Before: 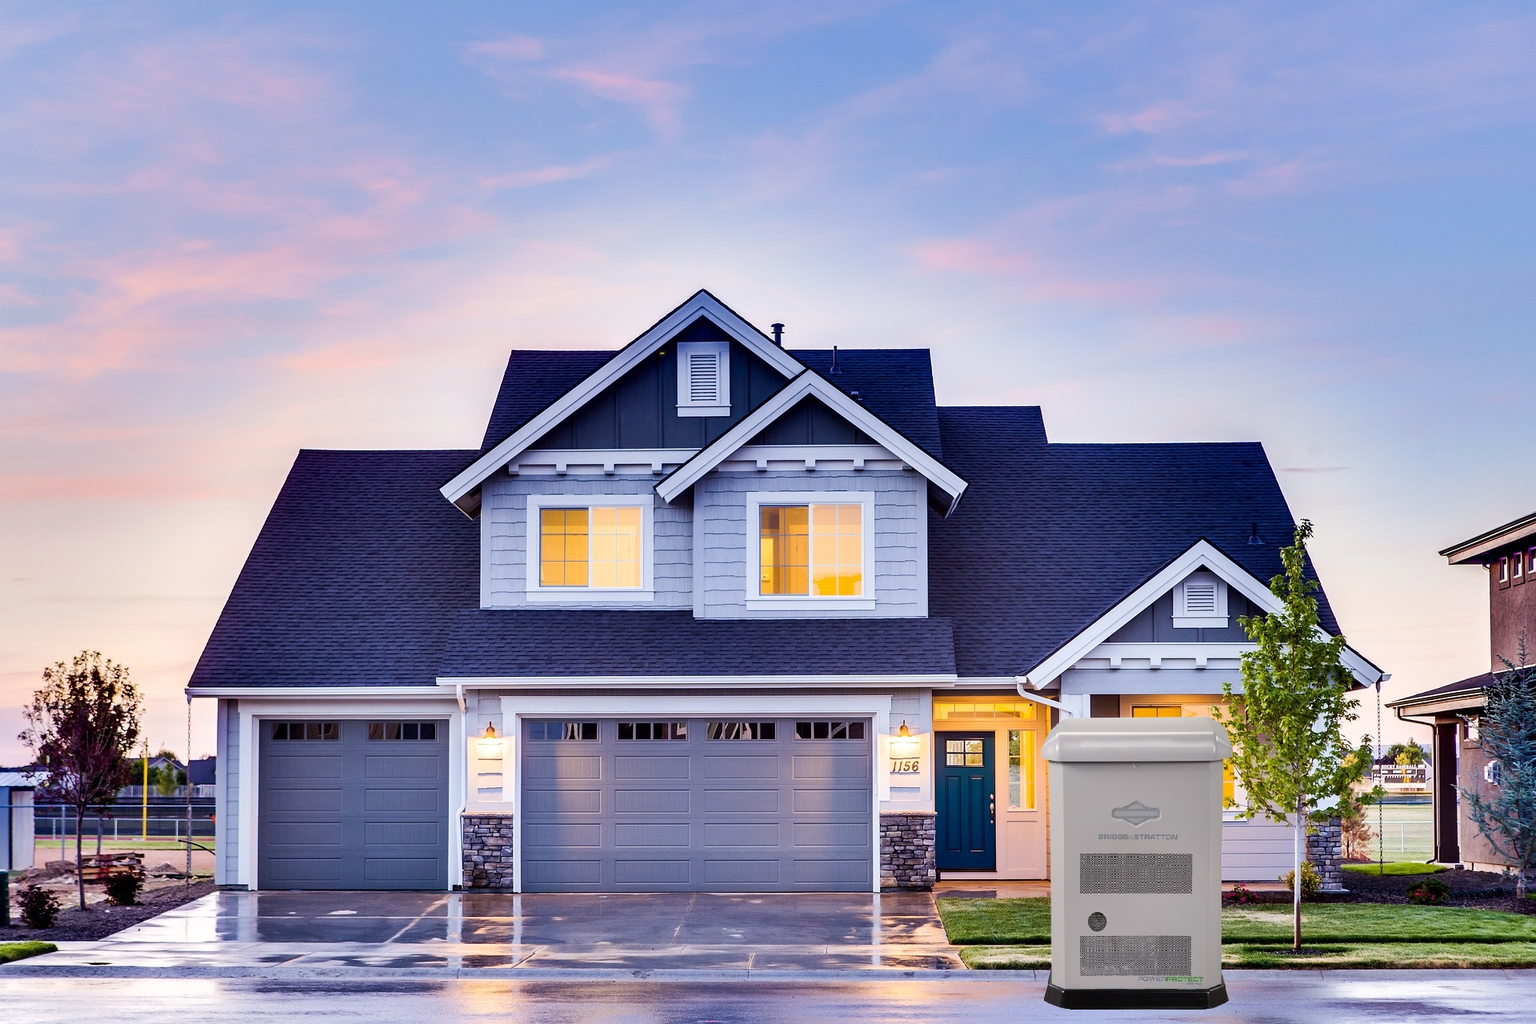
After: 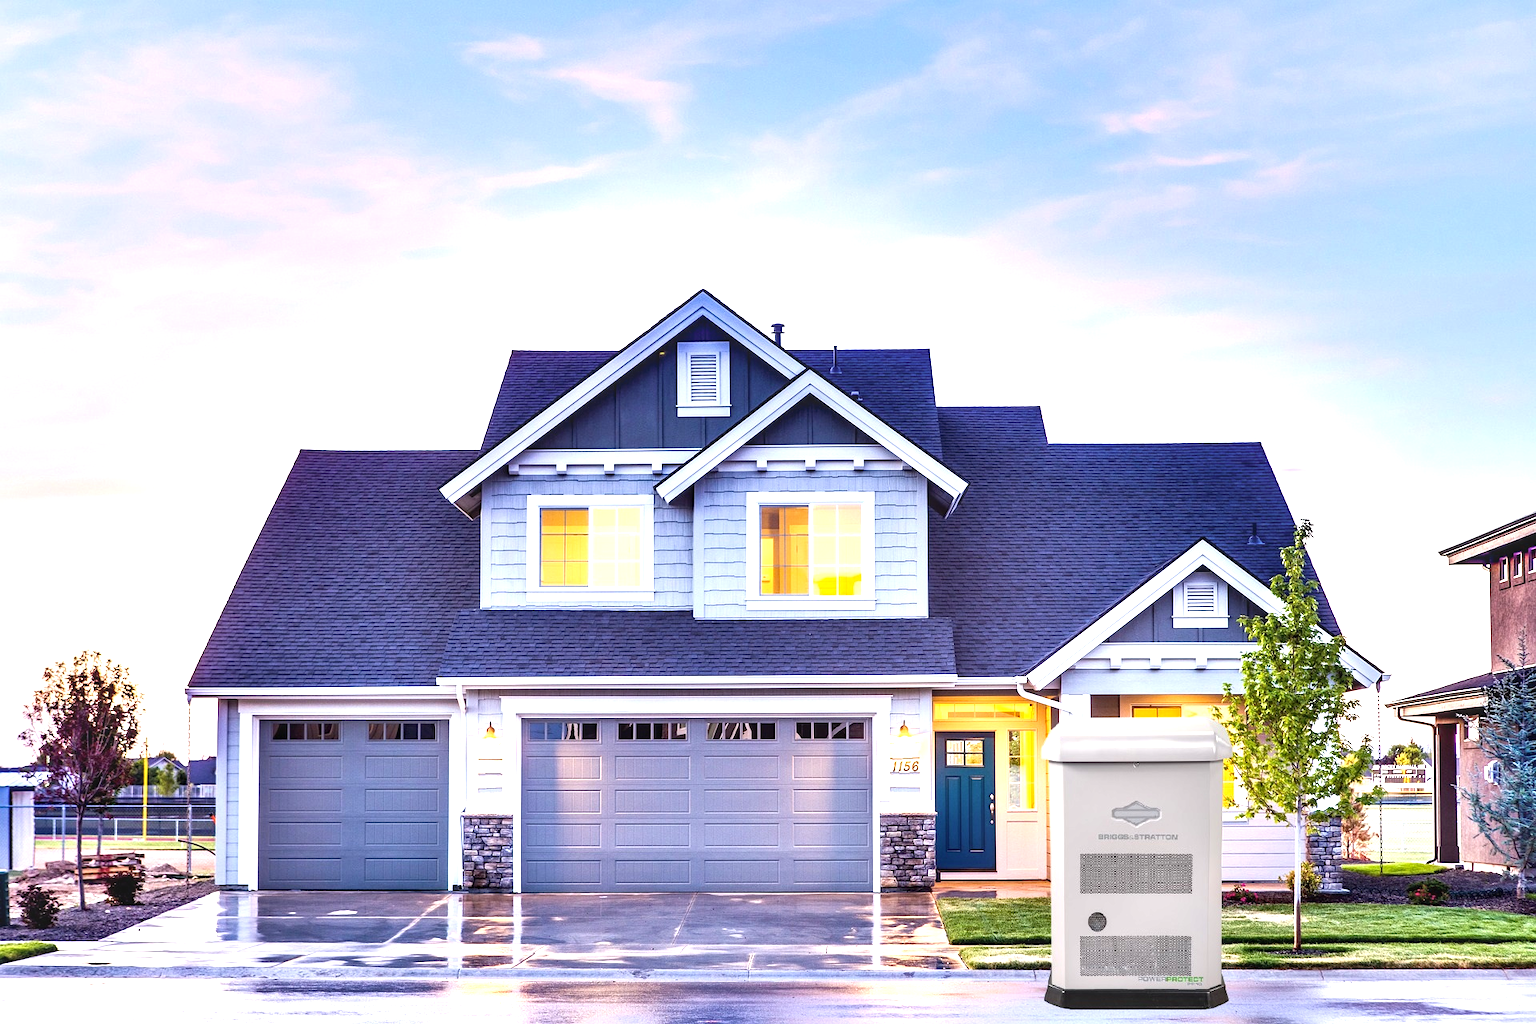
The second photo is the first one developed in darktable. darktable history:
exposure: black level correction 0, exposure 1 EV, compensate exposure bias true, compensate highlight preservation false
local contrast: on, module defaults
